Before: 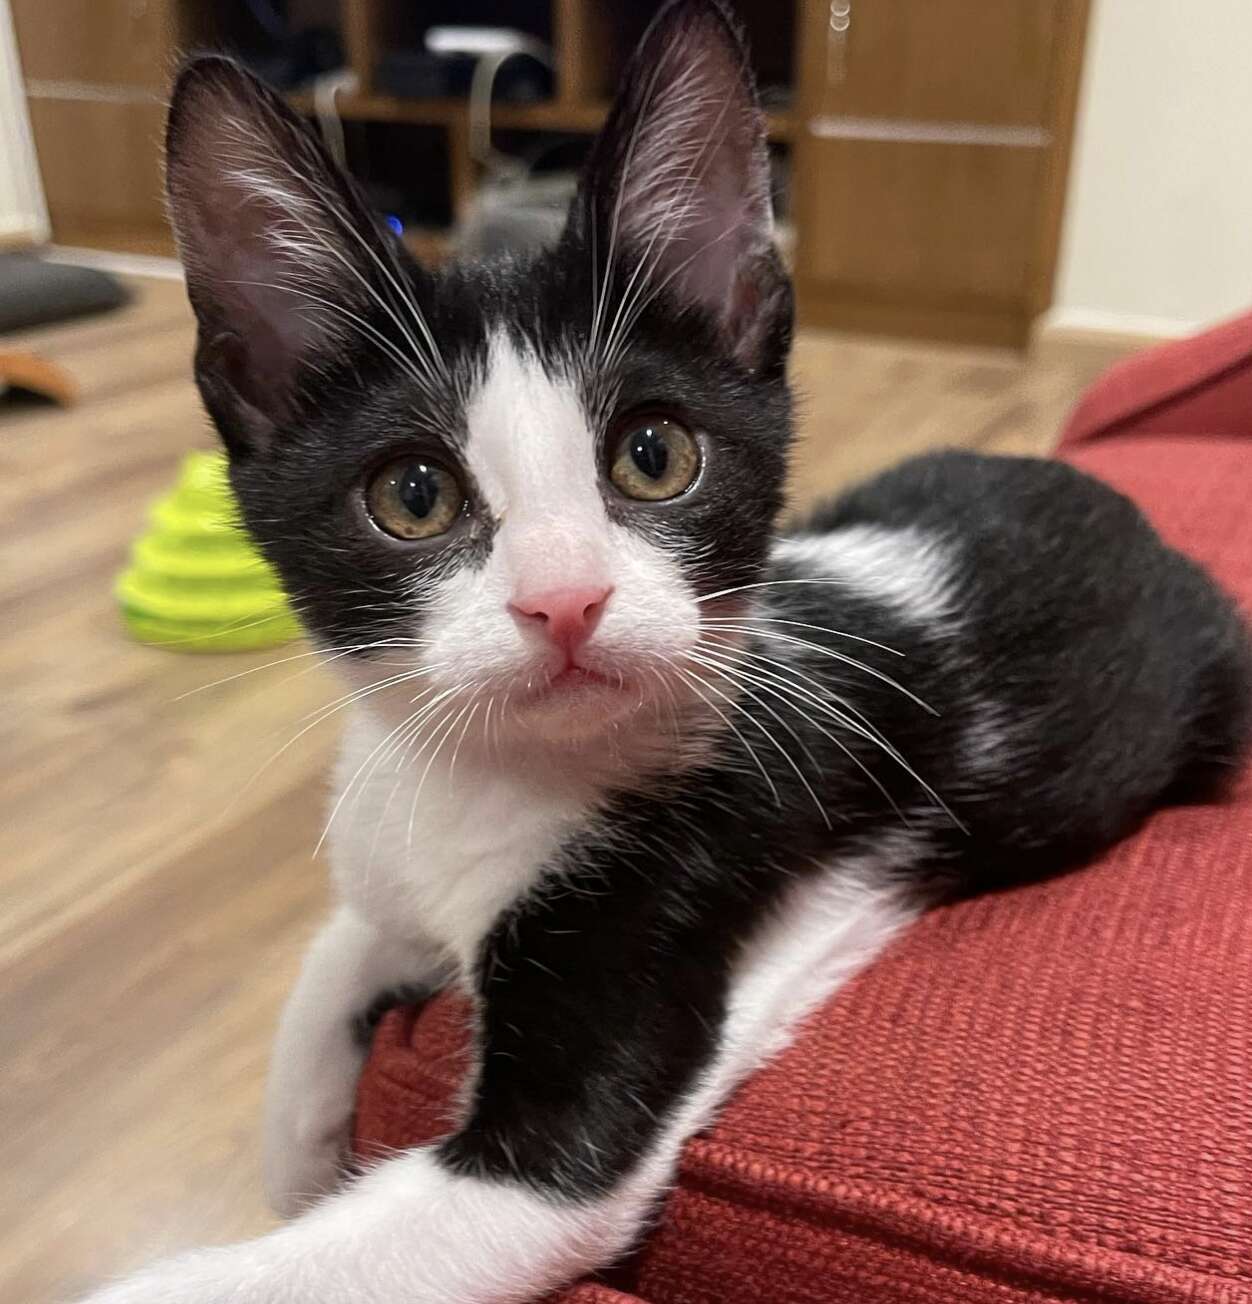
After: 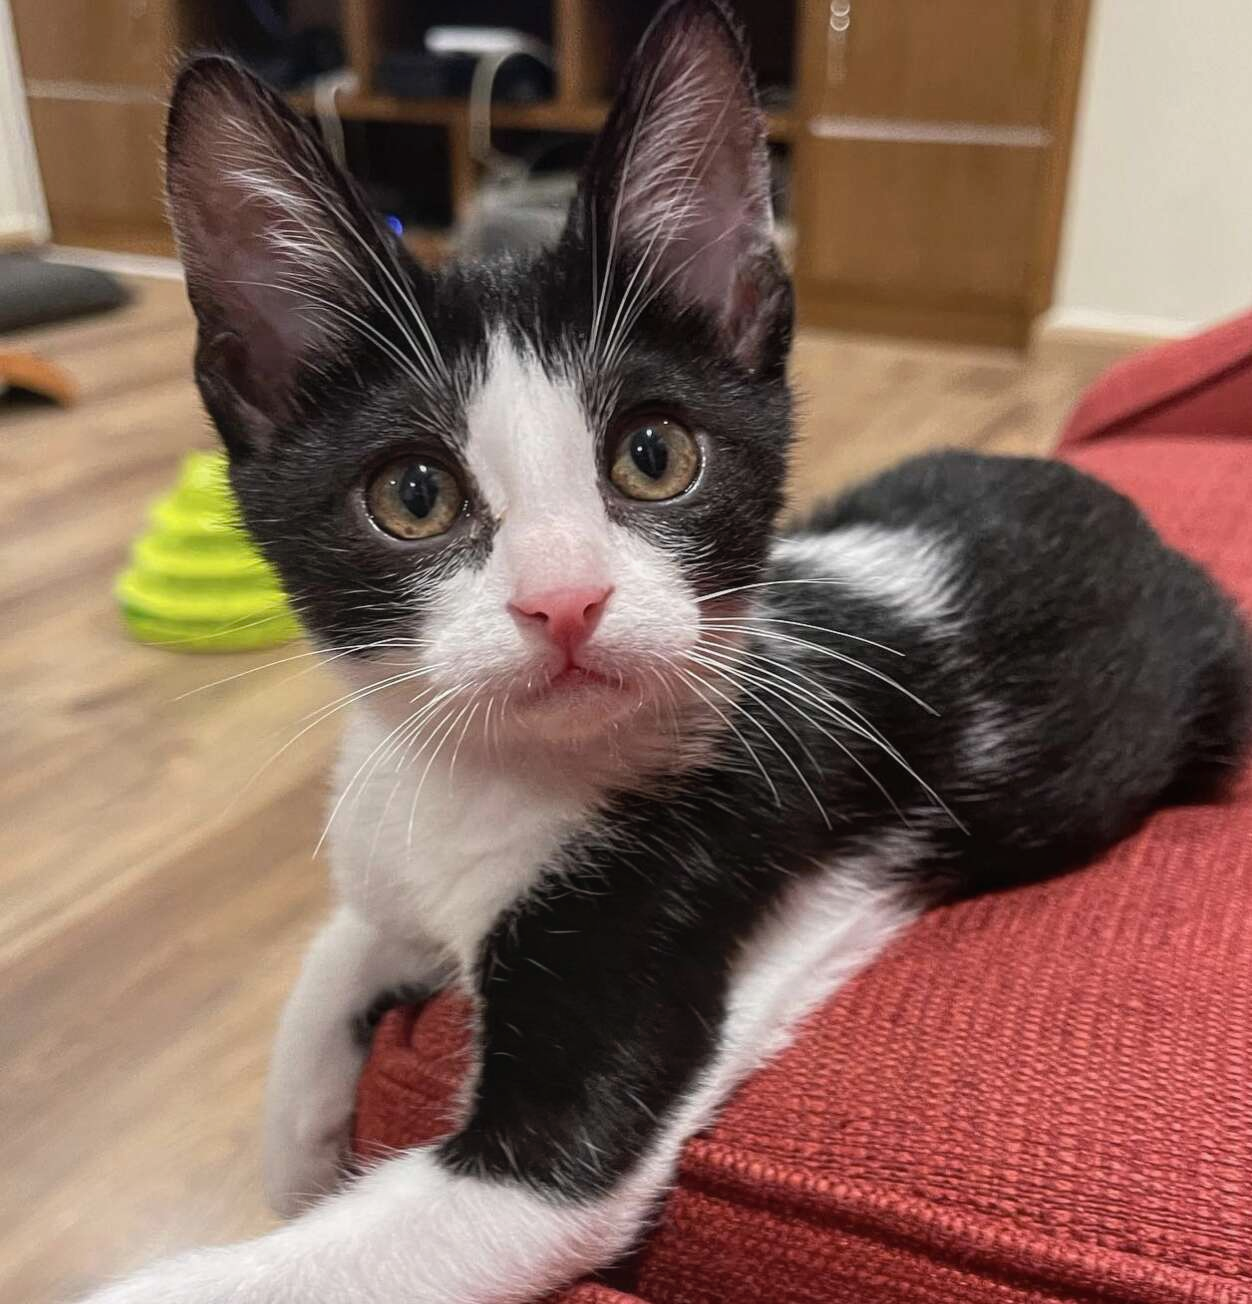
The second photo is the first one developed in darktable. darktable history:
color correction: saturation 0.85
local contrast: detail 110%
